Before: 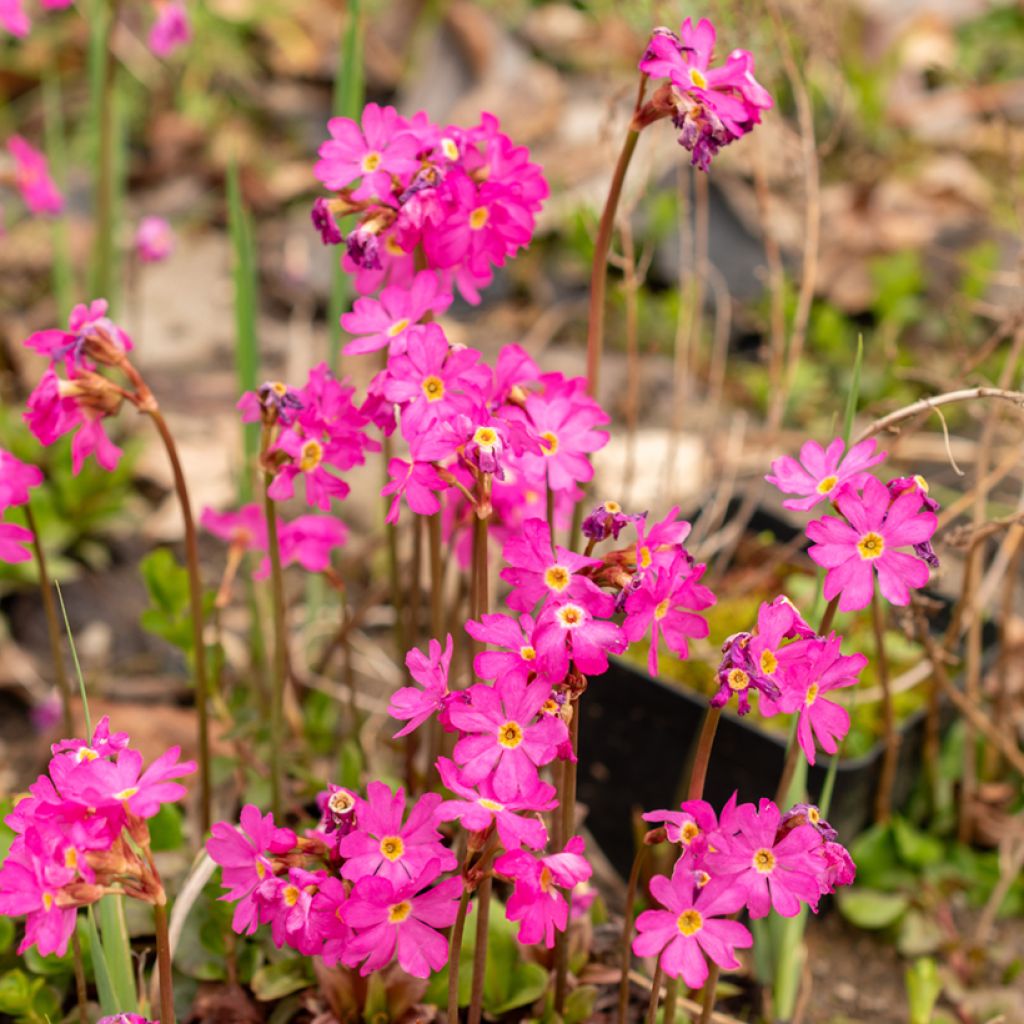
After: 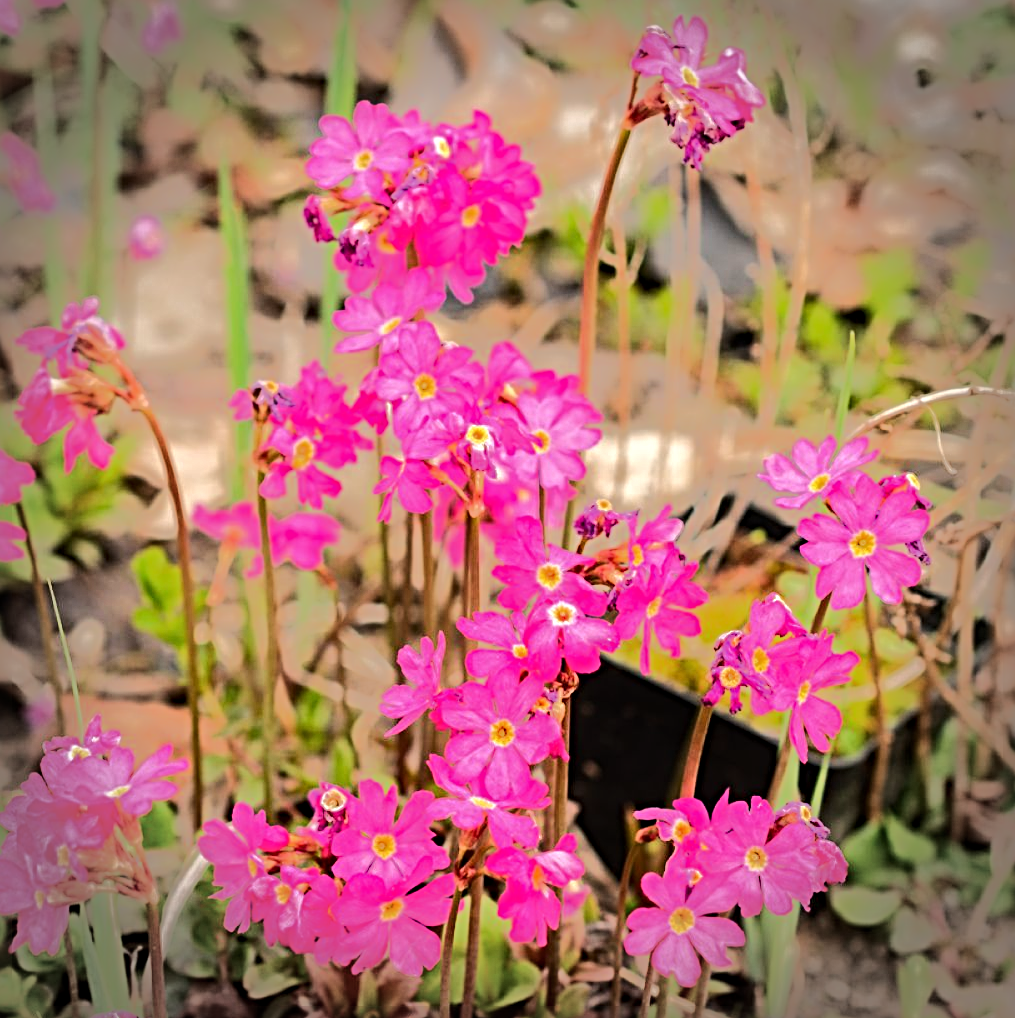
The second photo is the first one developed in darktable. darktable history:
crop and rotate: left 0.814%, top 0.292%, bottom 0.249%
vignetting: fall-off radius 32.5%, unbound false
tone equalizer: -8 EV -0.5 EV, -7 EV -0.346 EV, -6 EV -0.056 EV, -5 EV 0.44 EV, -4 EV 0.986 EV, -3 EV 0.823 EV, -2 EV -0.008 EV, -1 EV 0.139 EV, +0 EV -0.034 EV, edges refinement/feathering 500, mask exposure compensation -1.57 EV, preserve details no
sharpen: radius 4.874
